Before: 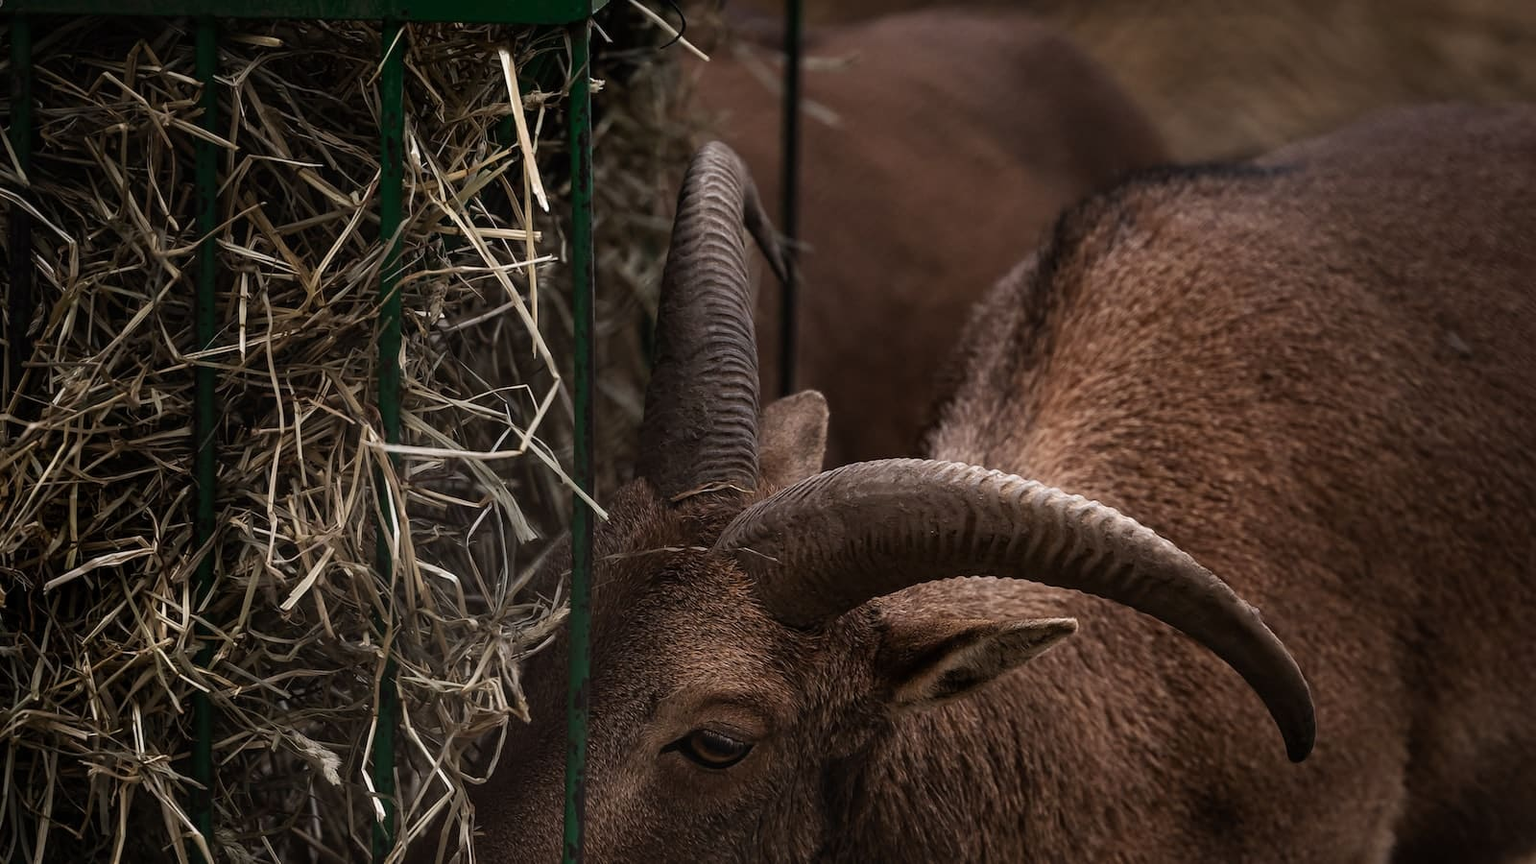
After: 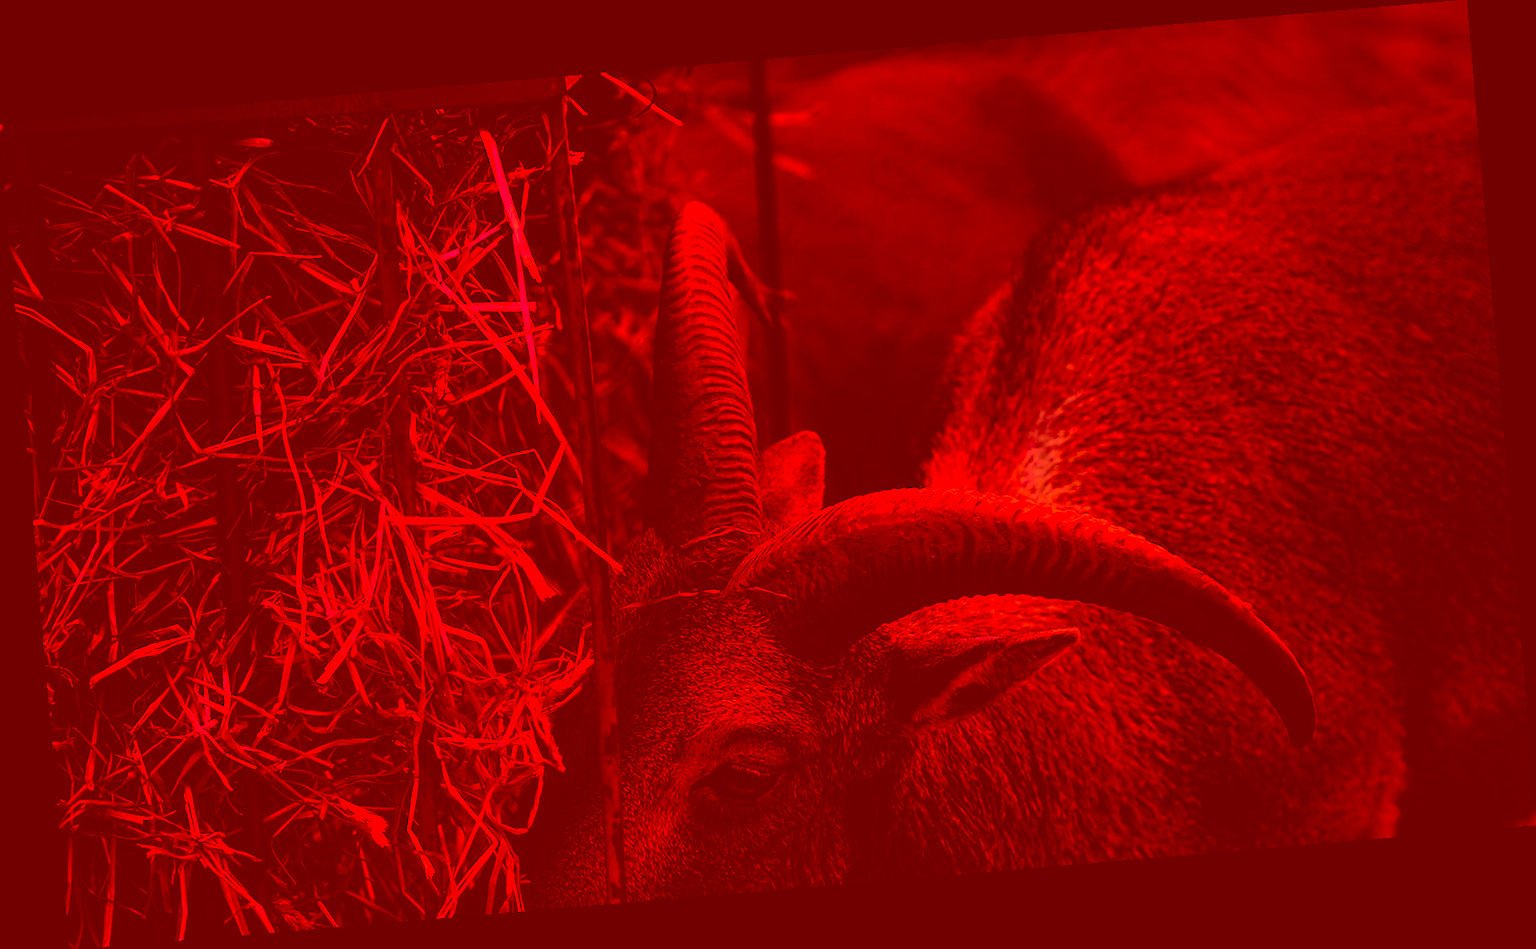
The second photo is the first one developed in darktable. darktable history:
rotate and perspective: rotation -4.86°, automatic cropping off
filmic rgb: black relative exposure -7.65 EV, white relative exposure 4.56 EV, hardness 3.61, contrast 1.05
color correction: highlights a* -39.68, highlights b* -40, shadows a* -40, shadows b* -40, saturation -3
